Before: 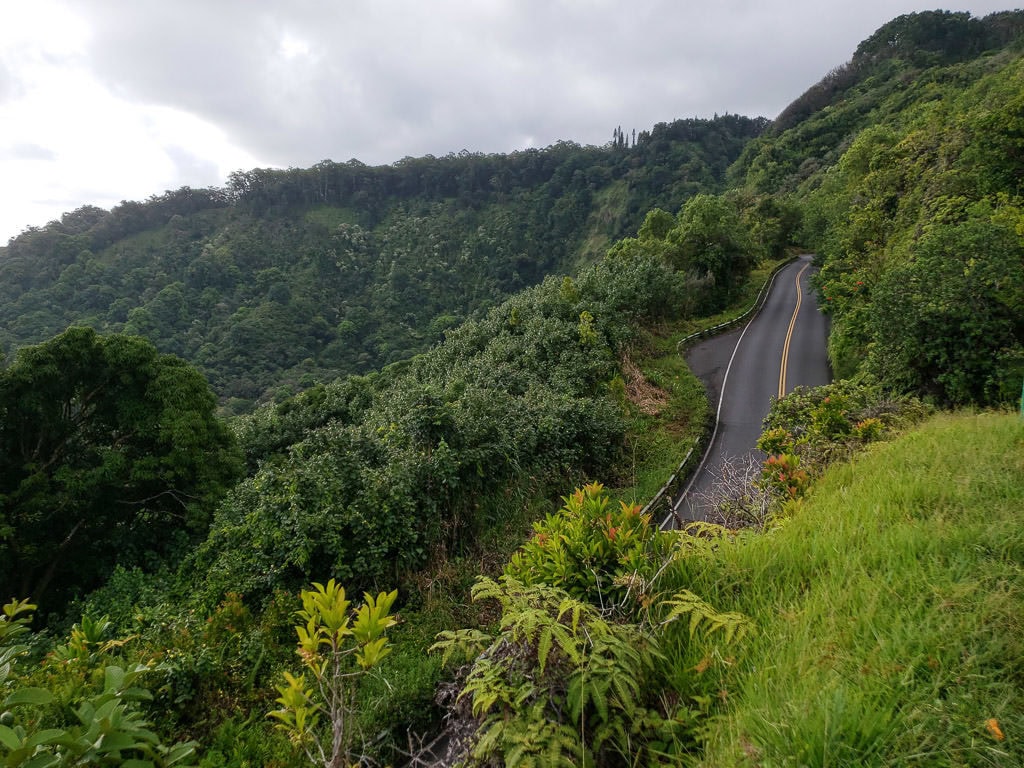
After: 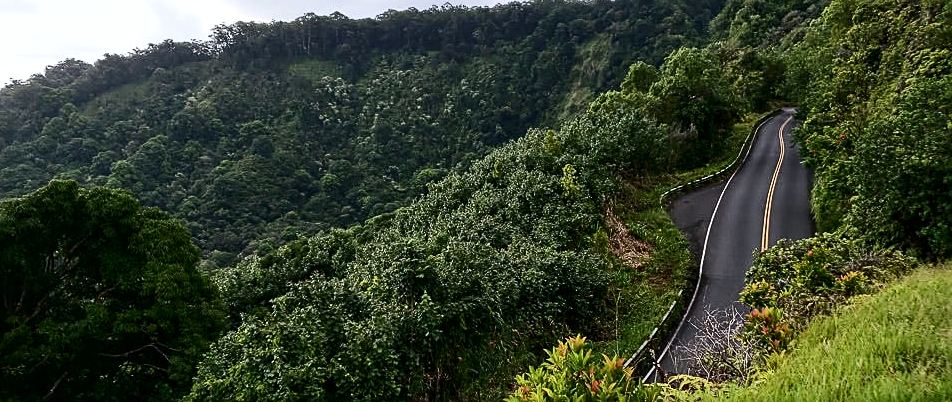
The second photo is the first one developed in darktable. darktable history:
contrast equalizer: octaves 7, y [[0.6 ×6], [0.55 ×6], [0 ×6], [0 ×6], [0 ×6]], mix 0.3
contrast brightness saturation: contrast 0.28
crop: left 1.744%, top 19.225%, right 5.069%, bottom 28.357%
sharpen: on, module defaults
white balance: red 0.988, blue 1.017
